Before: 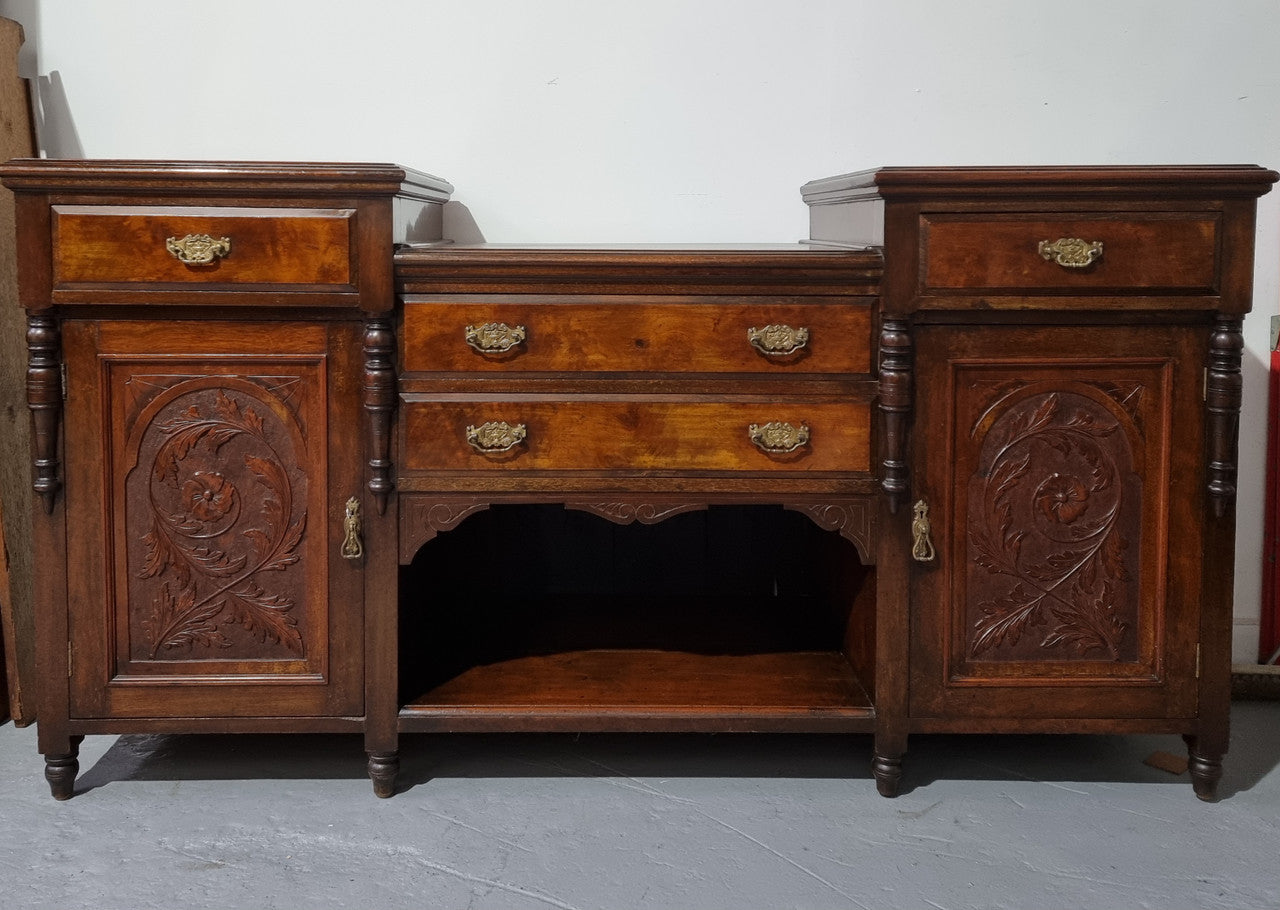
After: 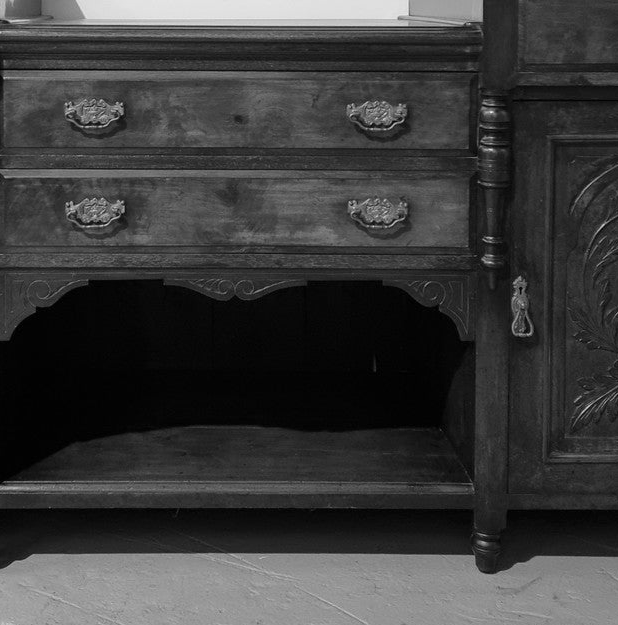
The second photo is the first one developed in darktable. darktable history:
monochrome: on, module defaults
crop: left 31.379%, top 24.658%, right 20.326%, bottom 6.628%
